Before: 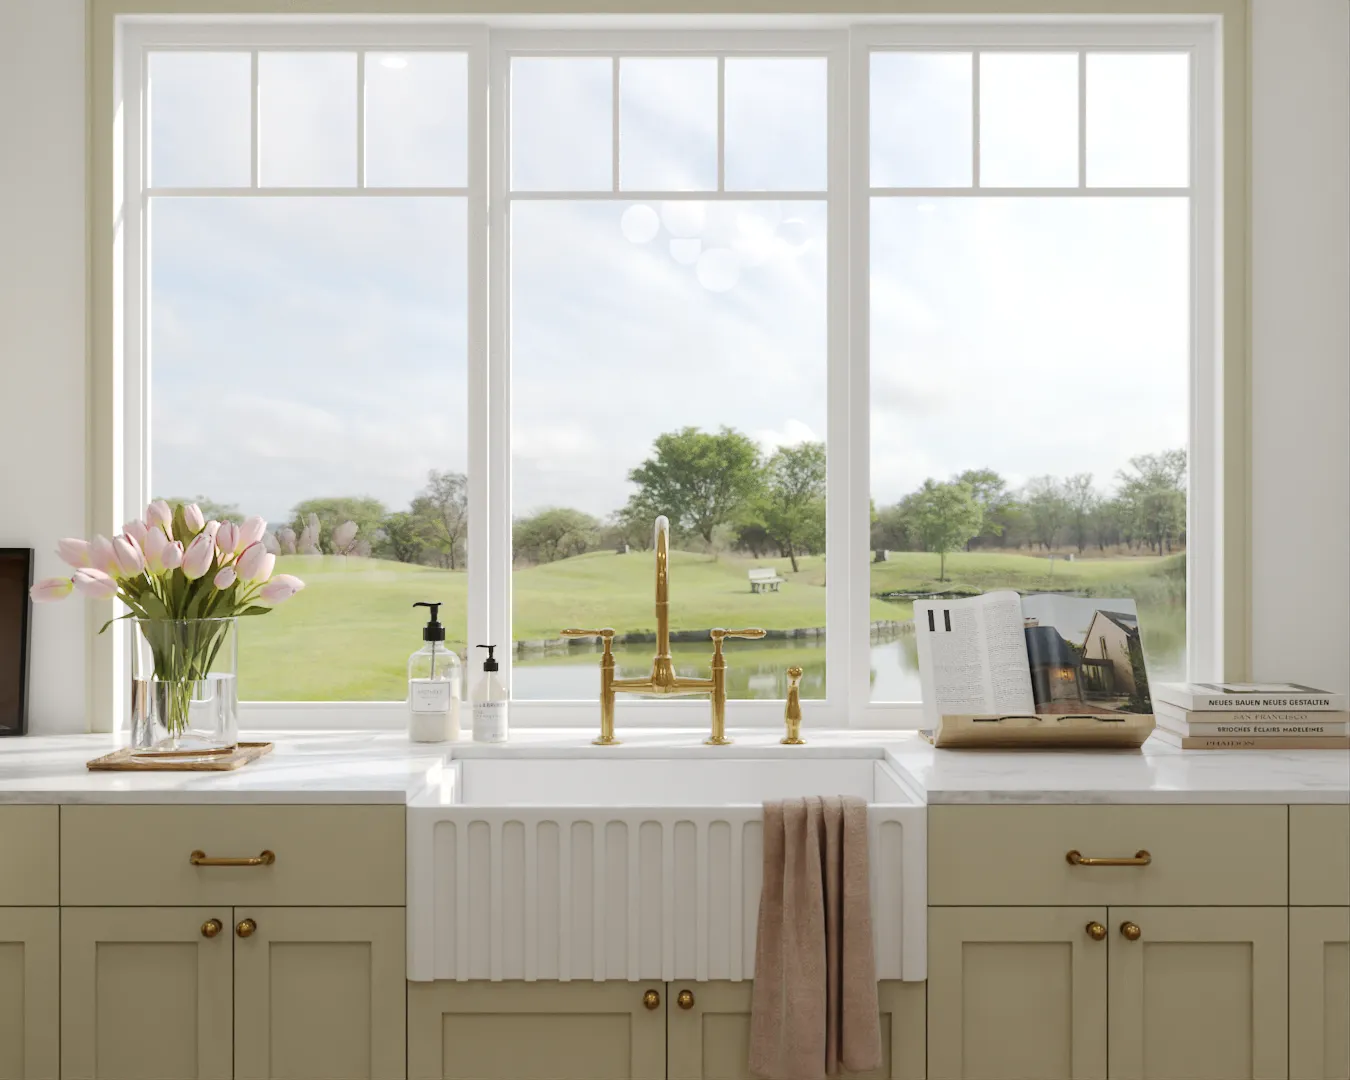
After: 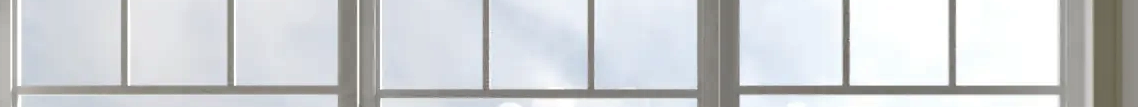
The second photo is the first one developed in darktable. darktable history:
shadows and highlights: shadows 5, soften with gaussian
tone curve: curves: ch0 [(0, 0) (0.48, 0.431) (0.7, 0.609) (0.864, 0.854) (1, 1)]
crop and rotate: left 9.644%, top 9.491%, right 6.021%, bottom 80.509%
